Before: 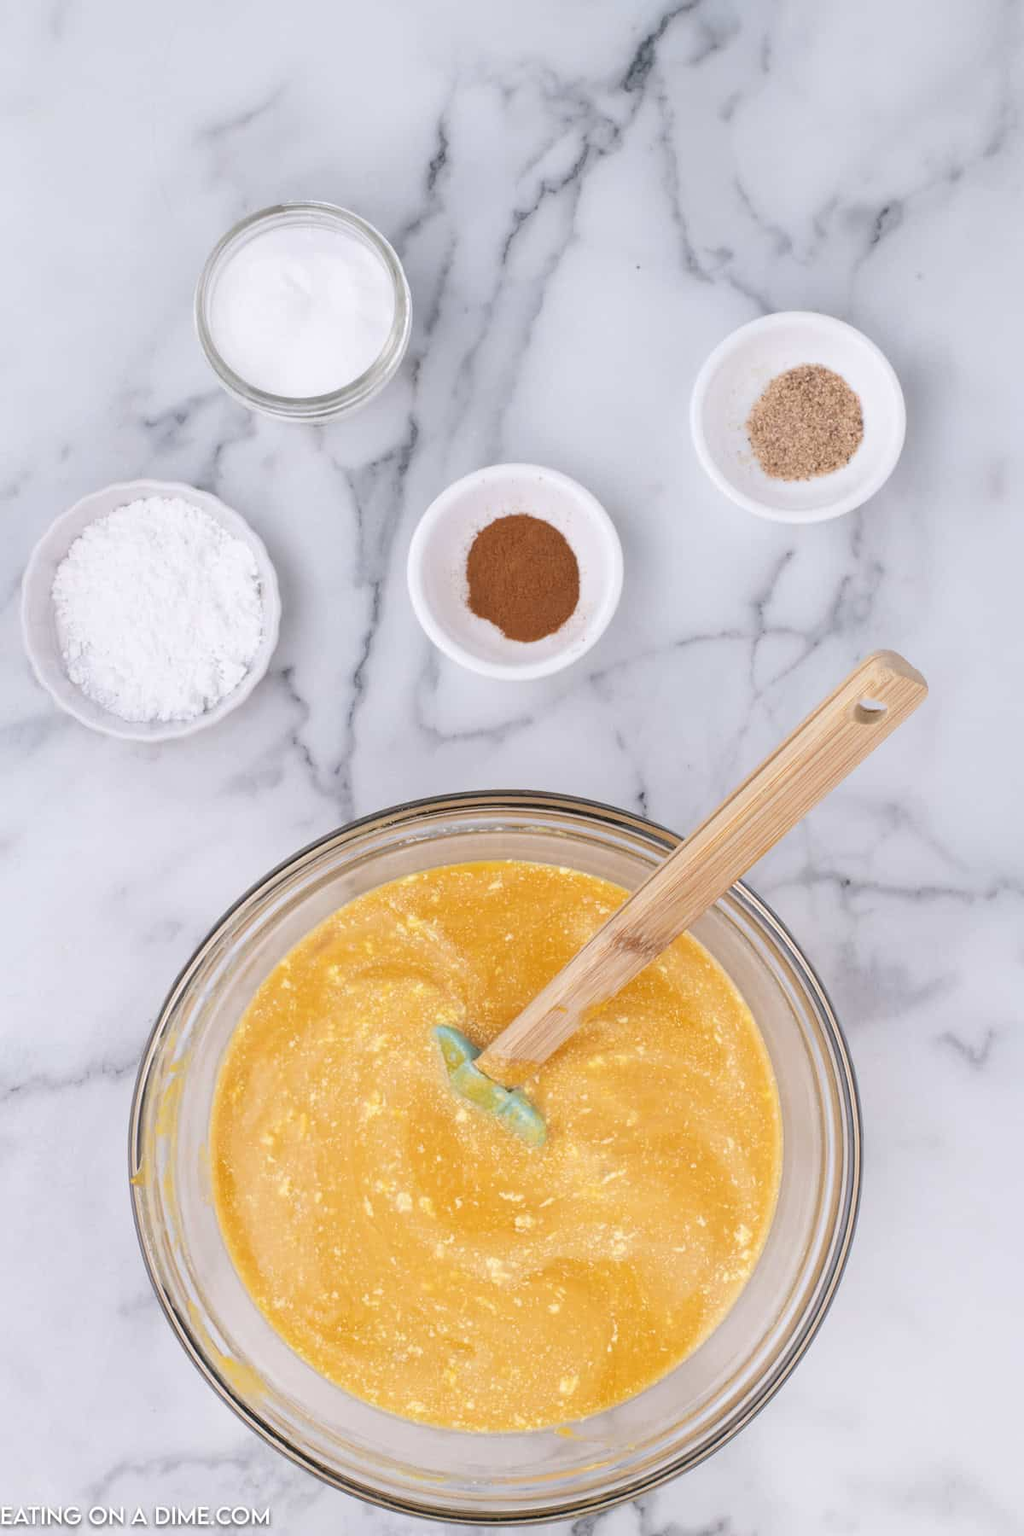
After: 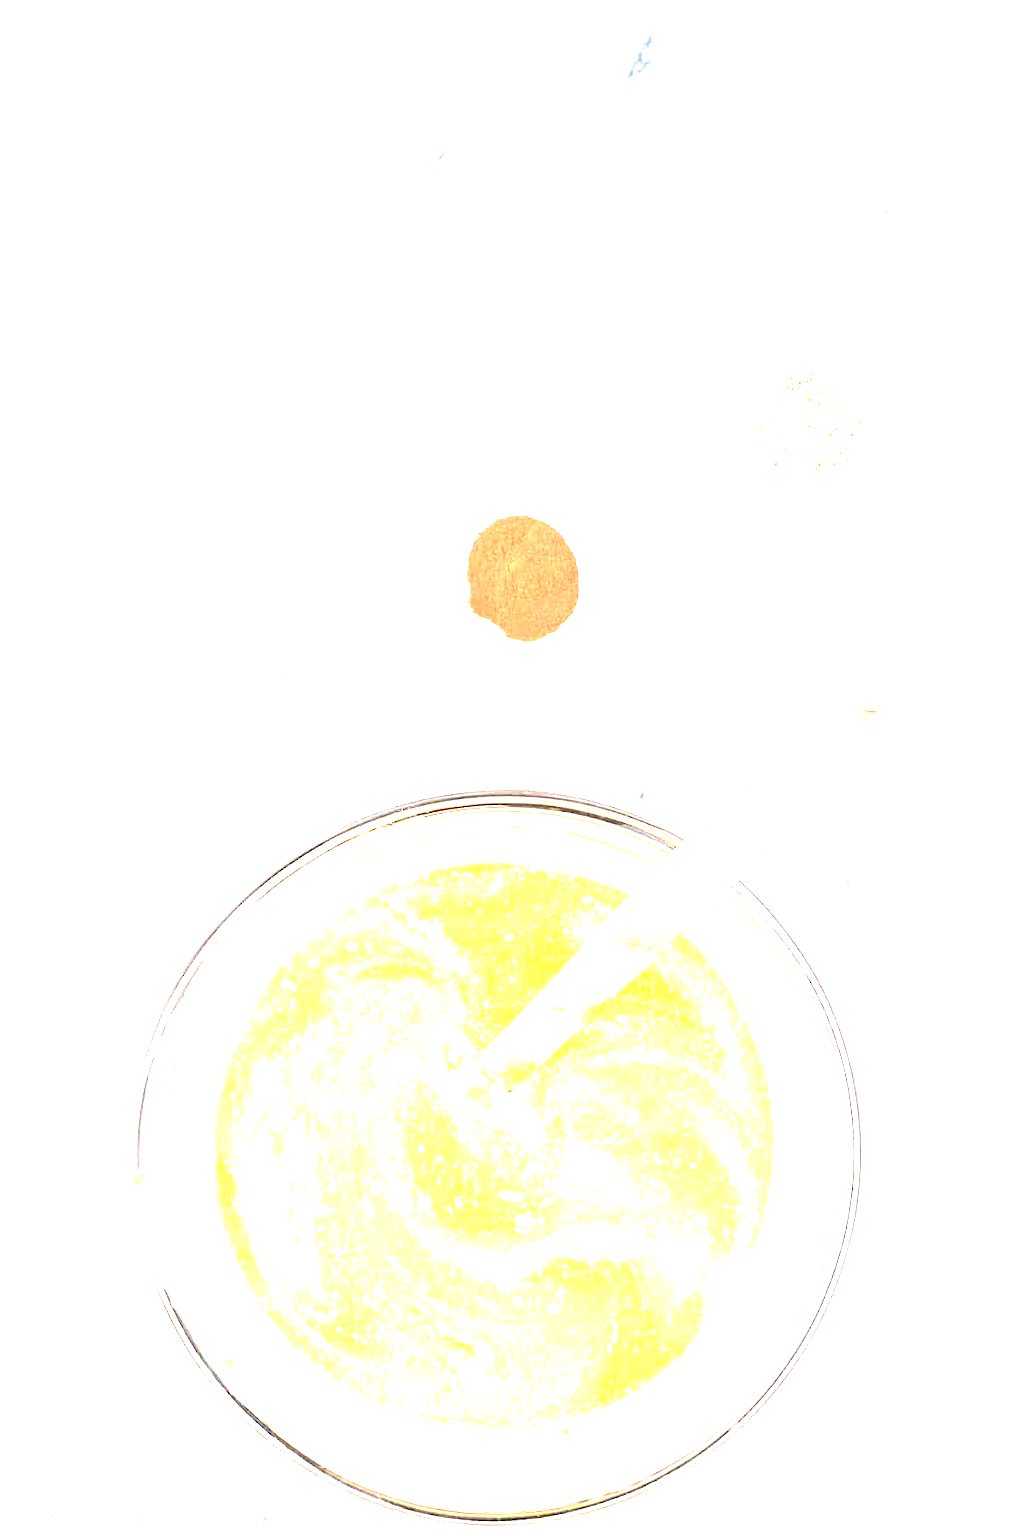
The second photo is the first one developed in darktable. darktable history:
exposure: exposure 2.929 EV, compensate highlight preservation false
